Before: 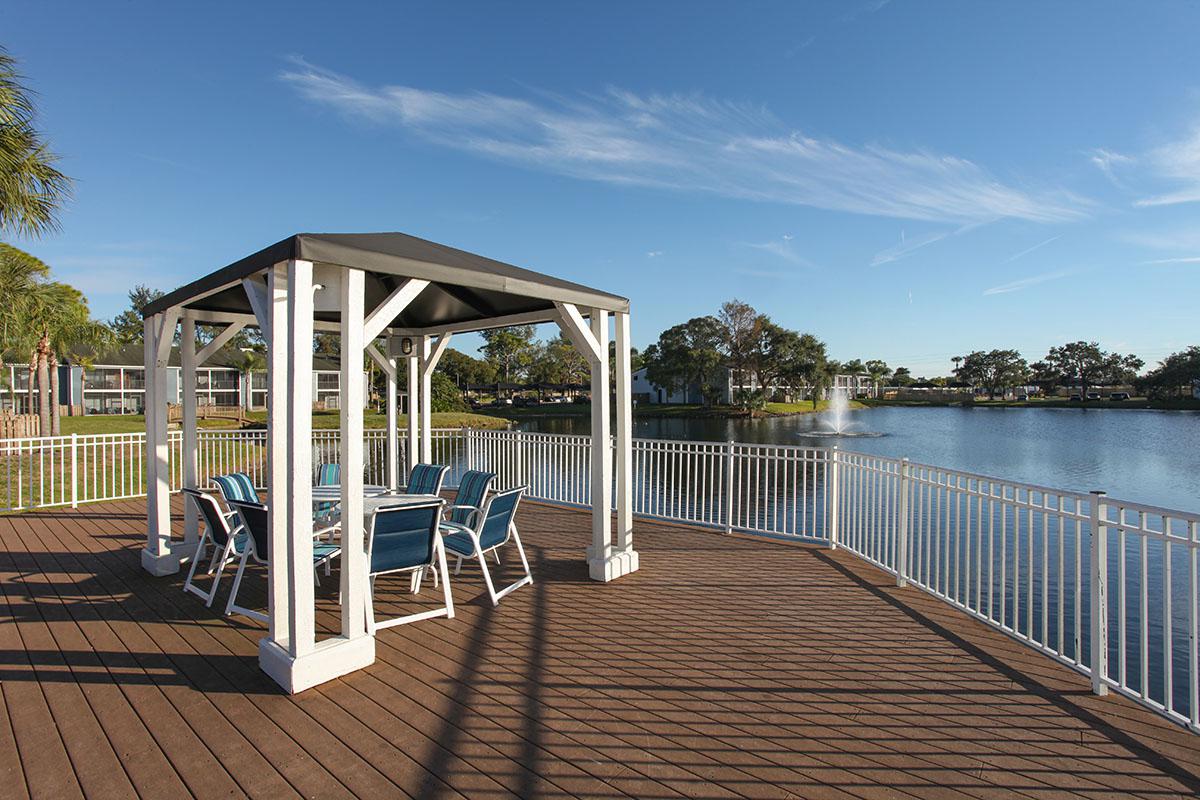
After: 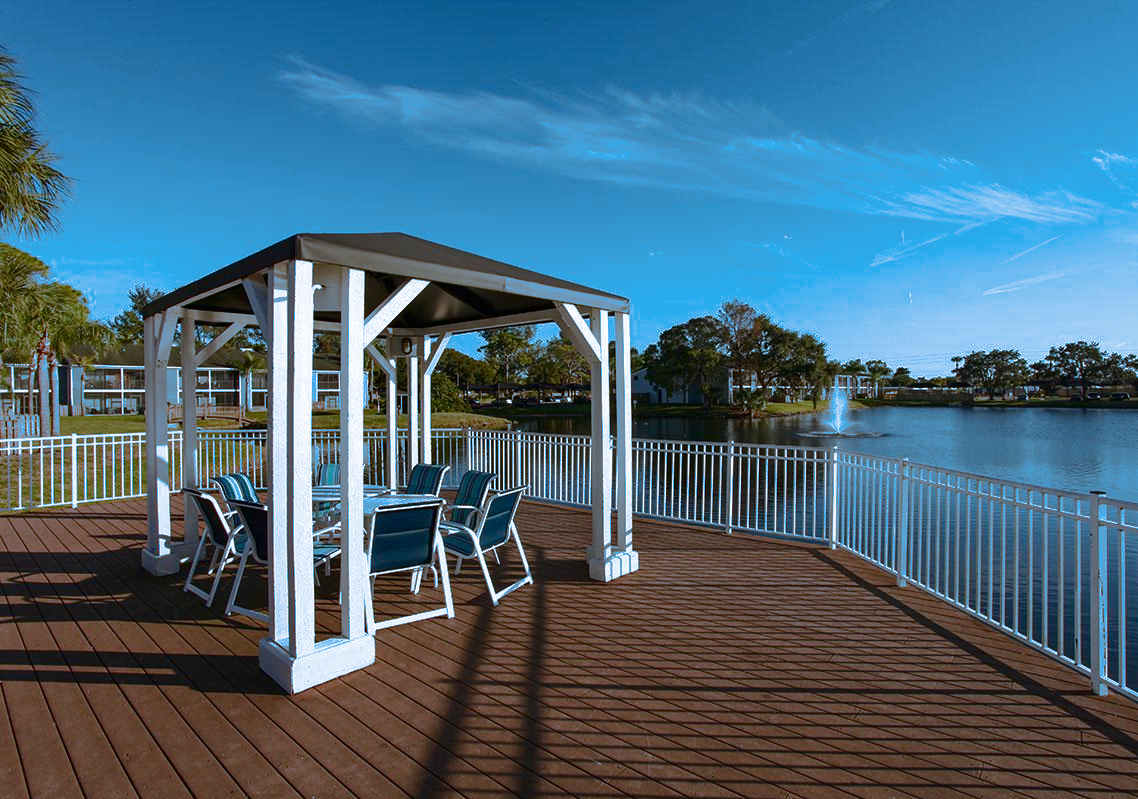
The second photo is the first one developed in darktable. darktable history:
contrast brightness saturation: contrast 0.12, brightness -0.12, saturation 0.2
split-toning: shadows › hue 220°, shadows › saturation 0.64, highlights › hue 220°, highlights › saturation 0.64, balance 0, compress 5.22%
white balance: emerald 1
exposure: compensate highlight preservation false
crop and rotate: right 5.167%
